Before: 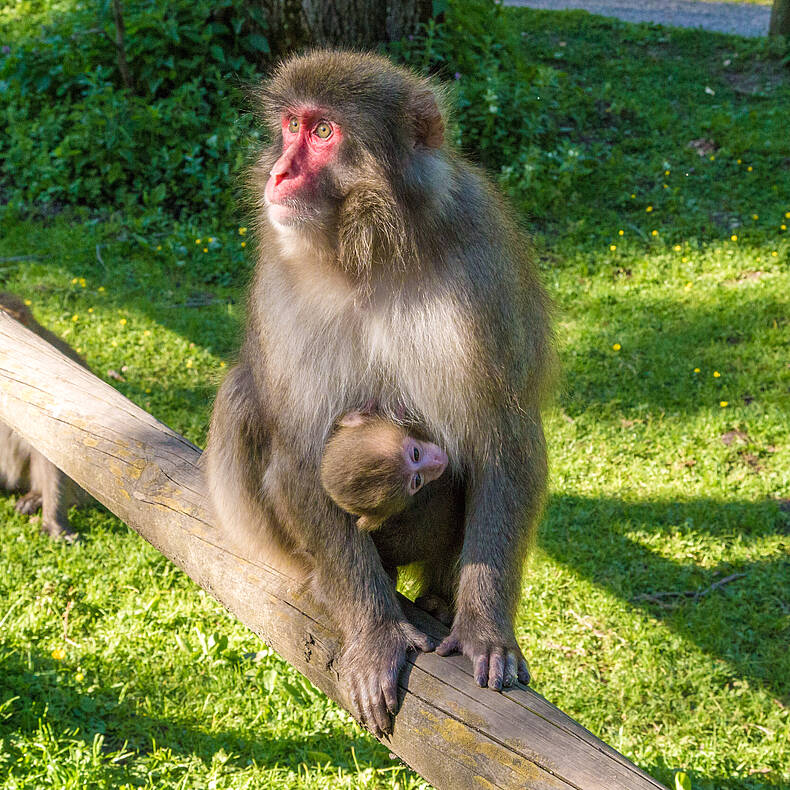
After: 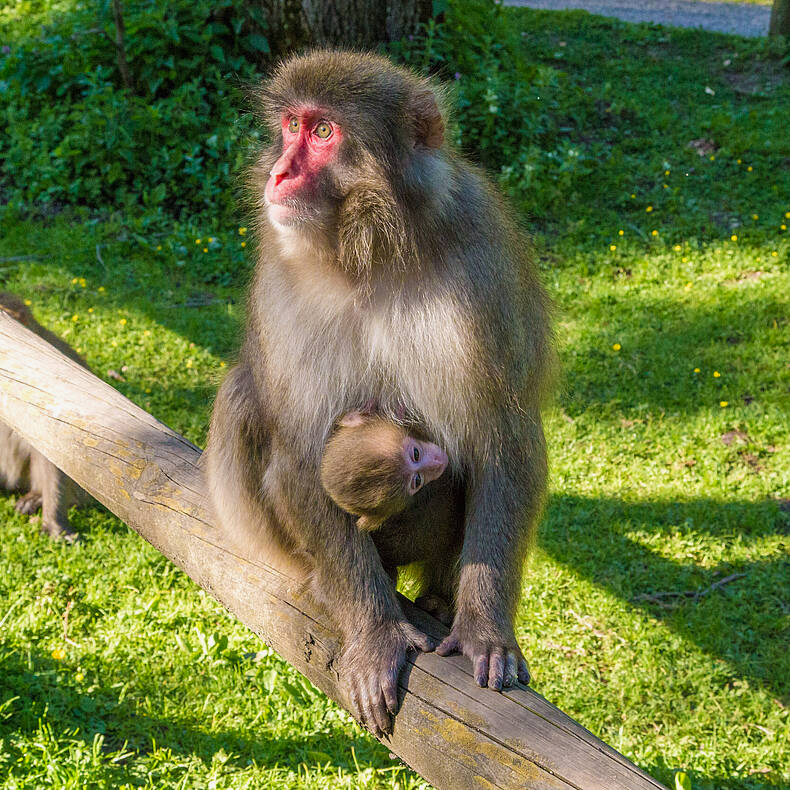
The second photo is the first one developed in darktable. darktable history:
contrast brightness saturation: saturation -0.07
exposure: exposure -0.108 EV, compensate exposure bias true, compensate highlight preservation false
tone equalizer: edges refinement/feathering 500, mask exposure compensation -1.57 EV, preserve details no
color correction: highlights b* 0.012, saturation 1.14
